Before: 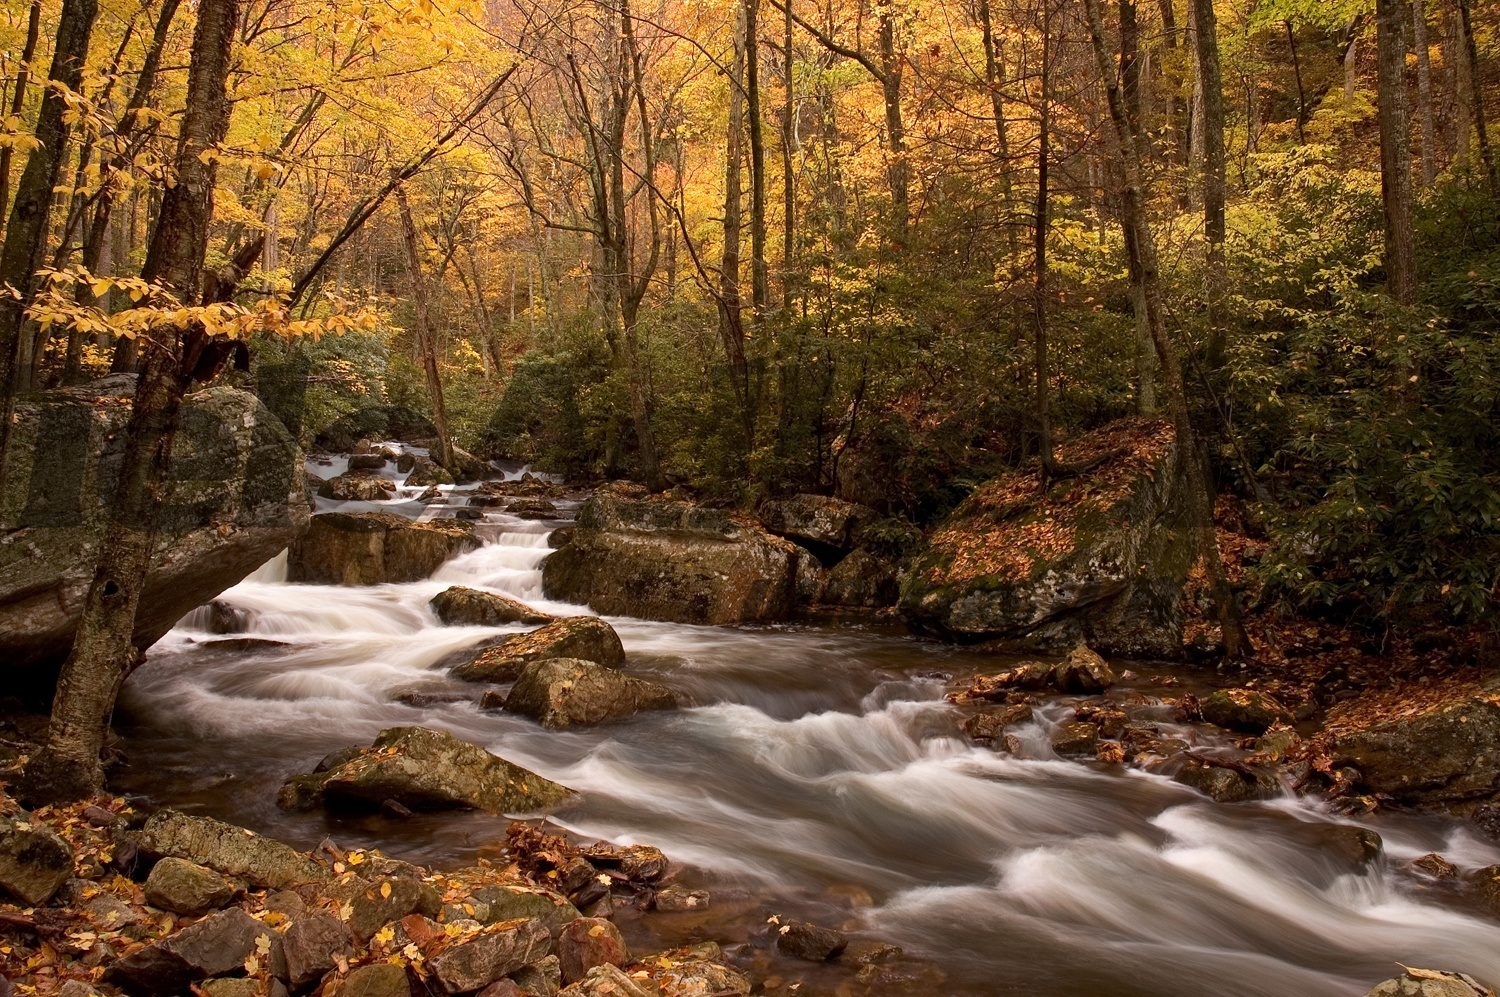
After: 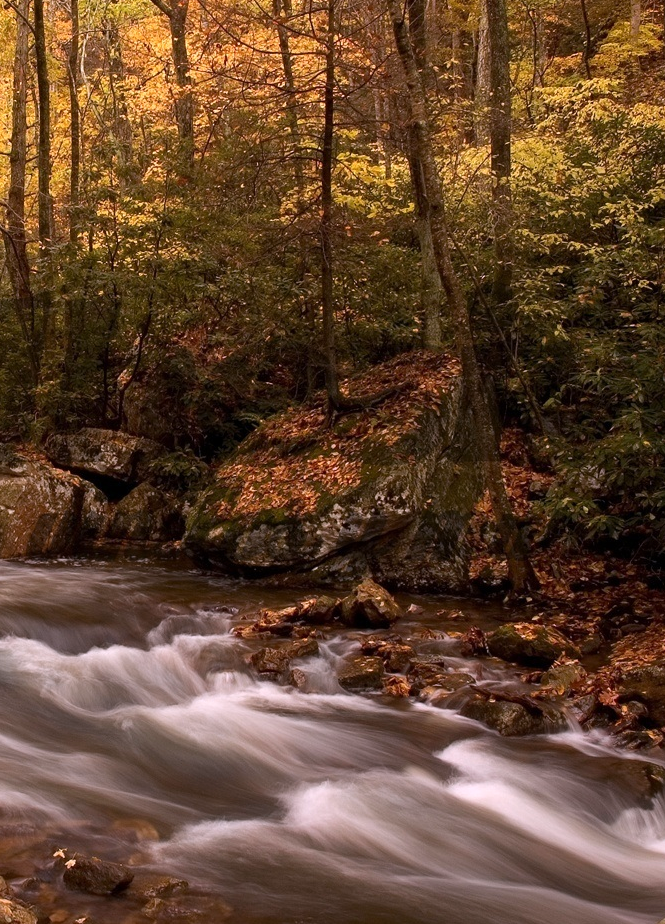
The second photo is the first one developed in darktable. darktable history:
white balance: red 1.05, blue 1.072
crop: left 47.628%, top 6.643%, right 7.874%
